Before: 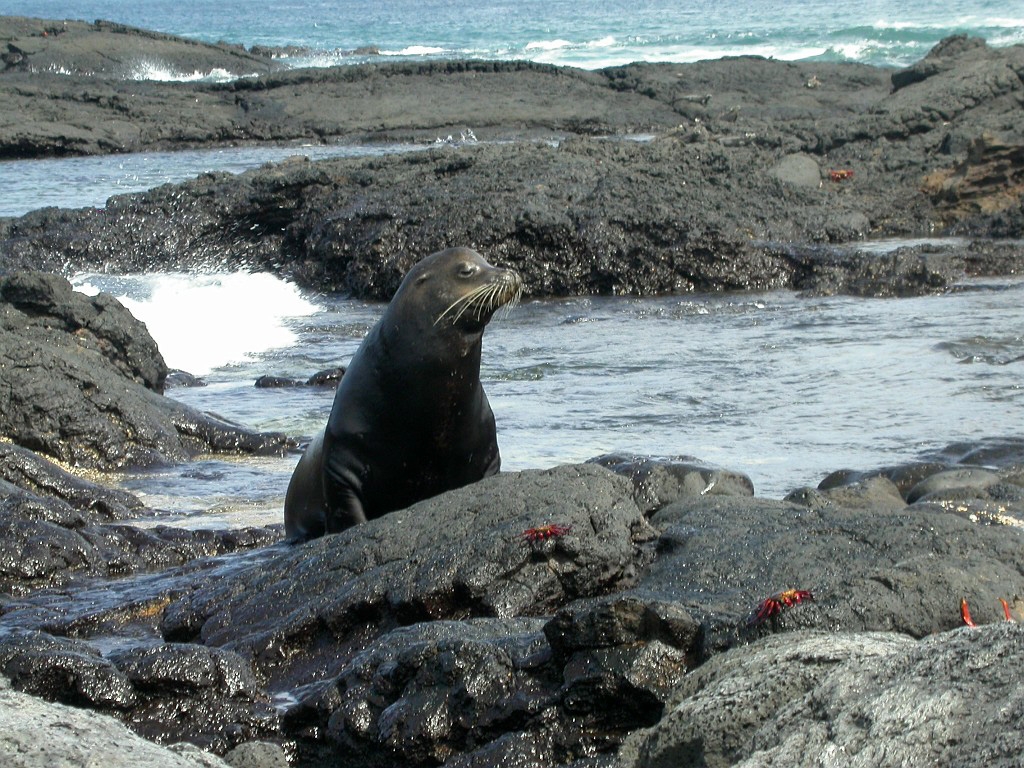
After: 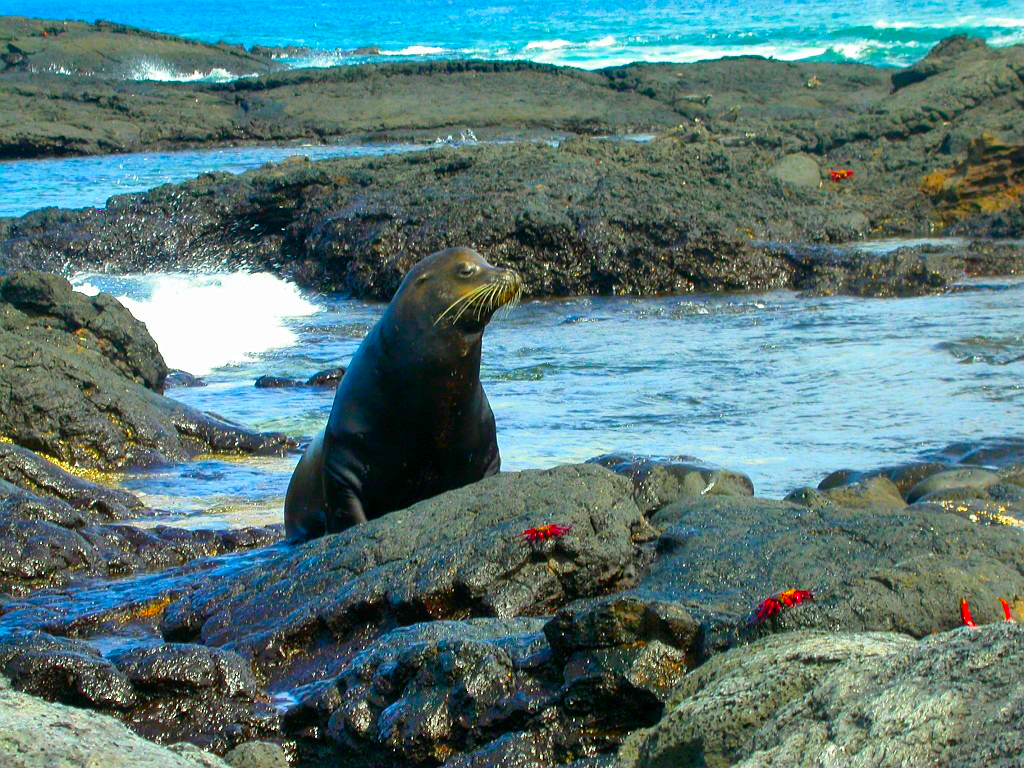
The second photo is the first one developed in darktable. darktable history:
color correction: saturation 3
shadows and highlights: soften with gaussian
